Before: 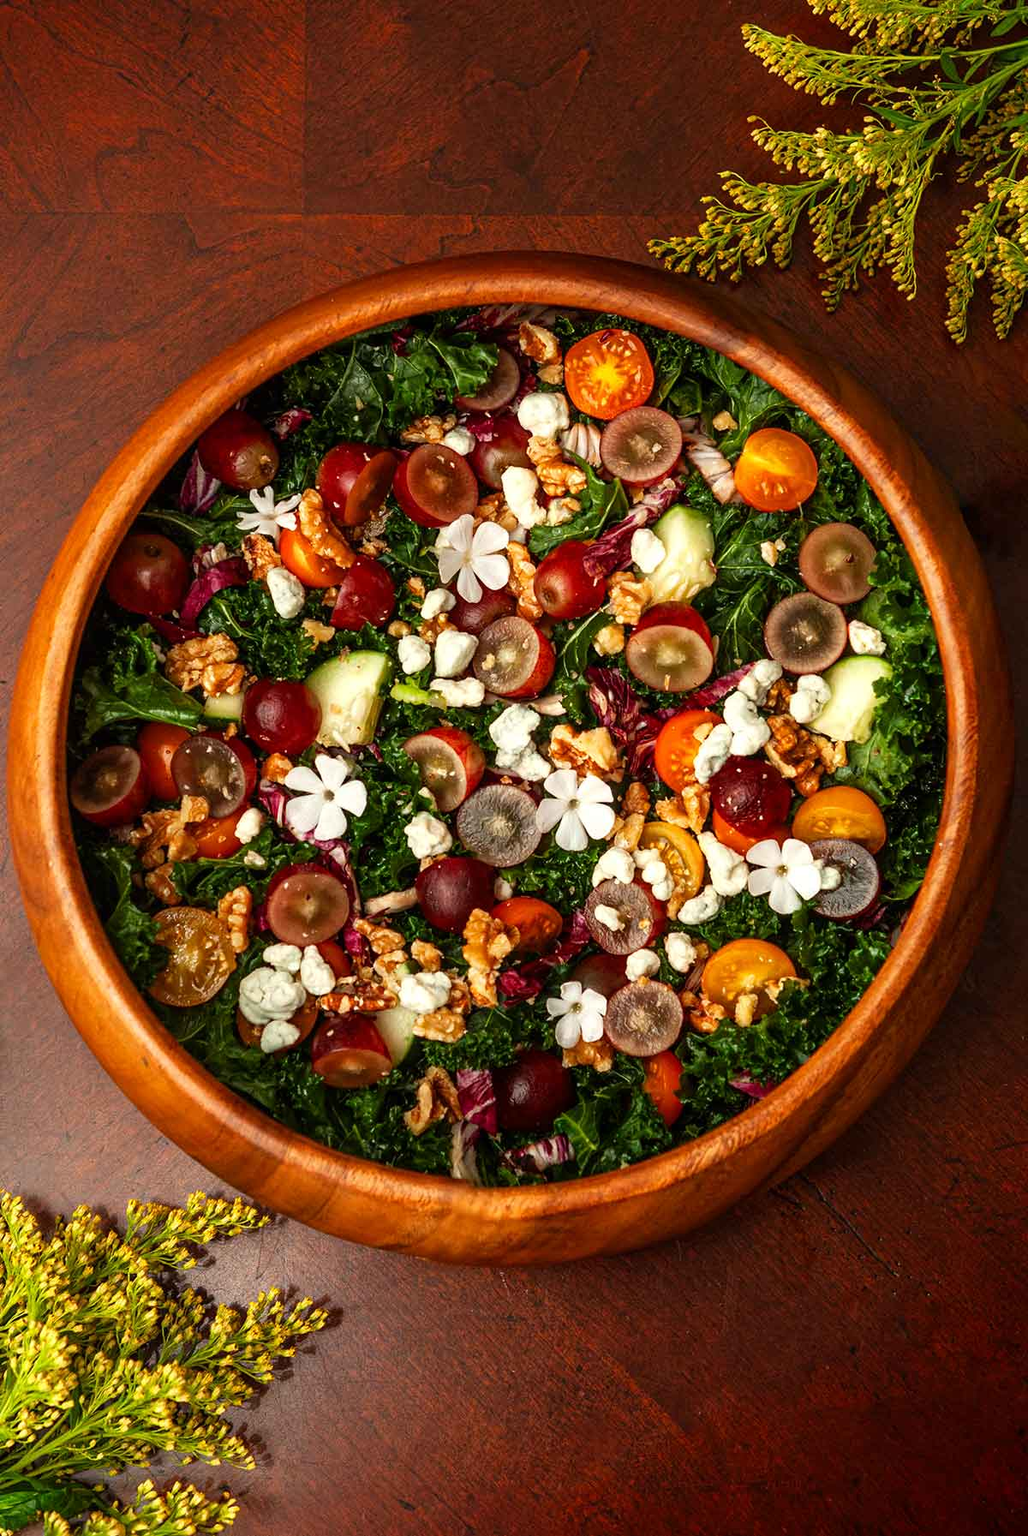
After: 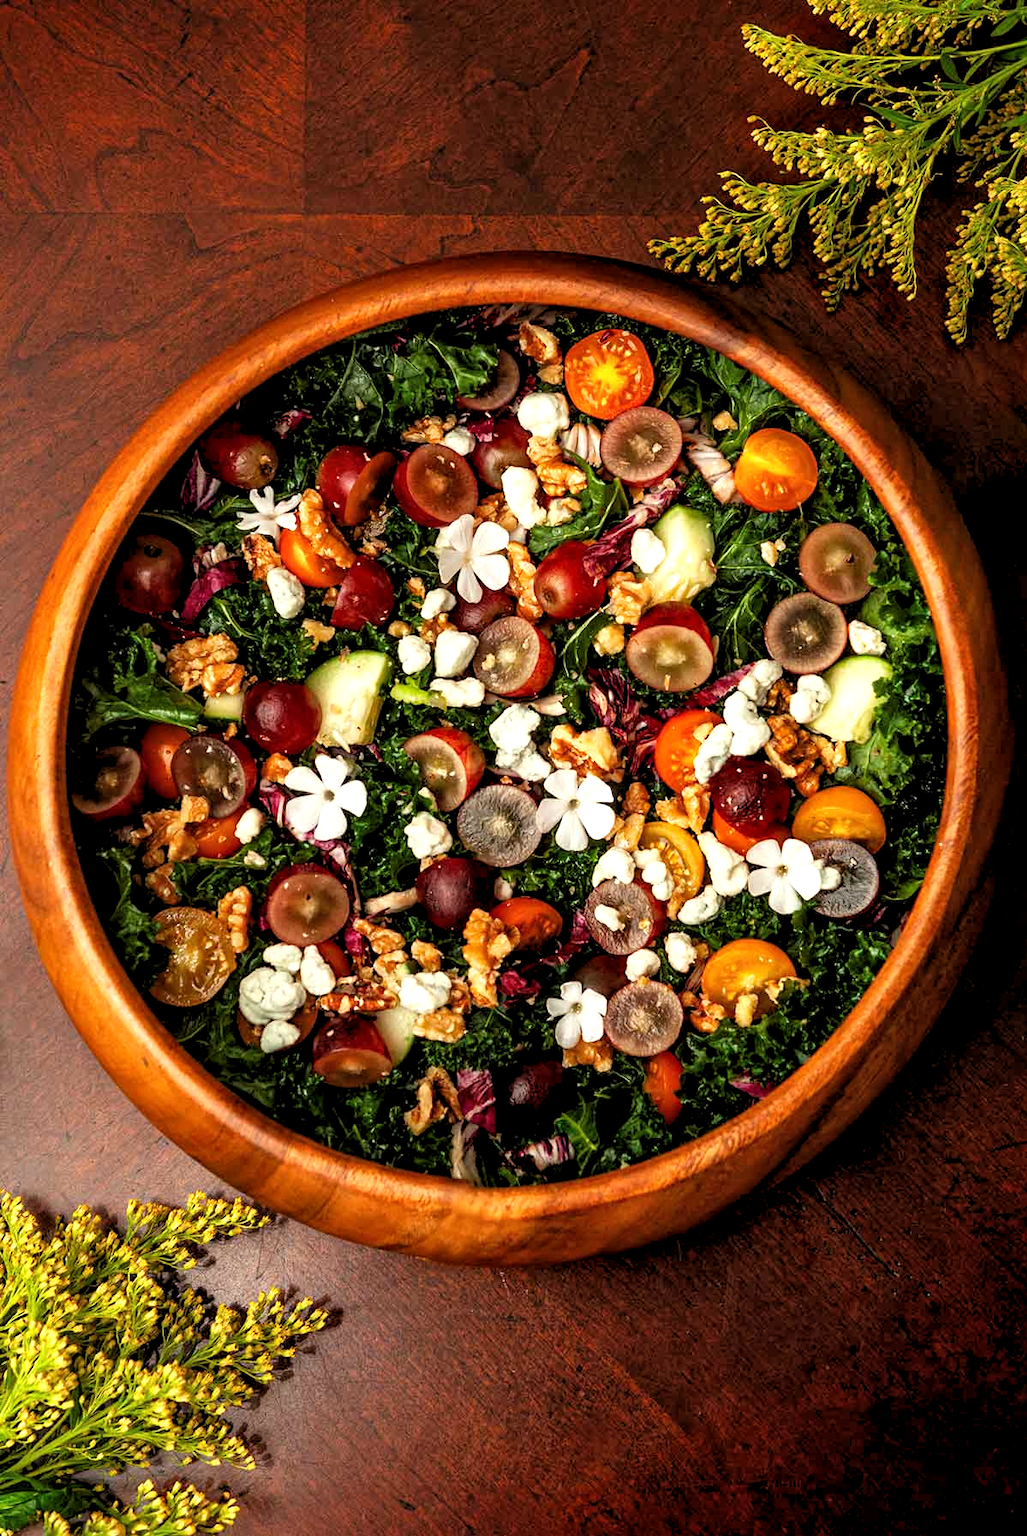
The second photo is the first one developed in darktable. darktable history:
local contrast: mode bilateral grid, contrast 20, coarseness 50, detail 120%, midtone range 0.2
rgb levels: levels [[0.01, 0.419, 0.839], [0, 0.5, 1], [0, 0.5, 1]]
